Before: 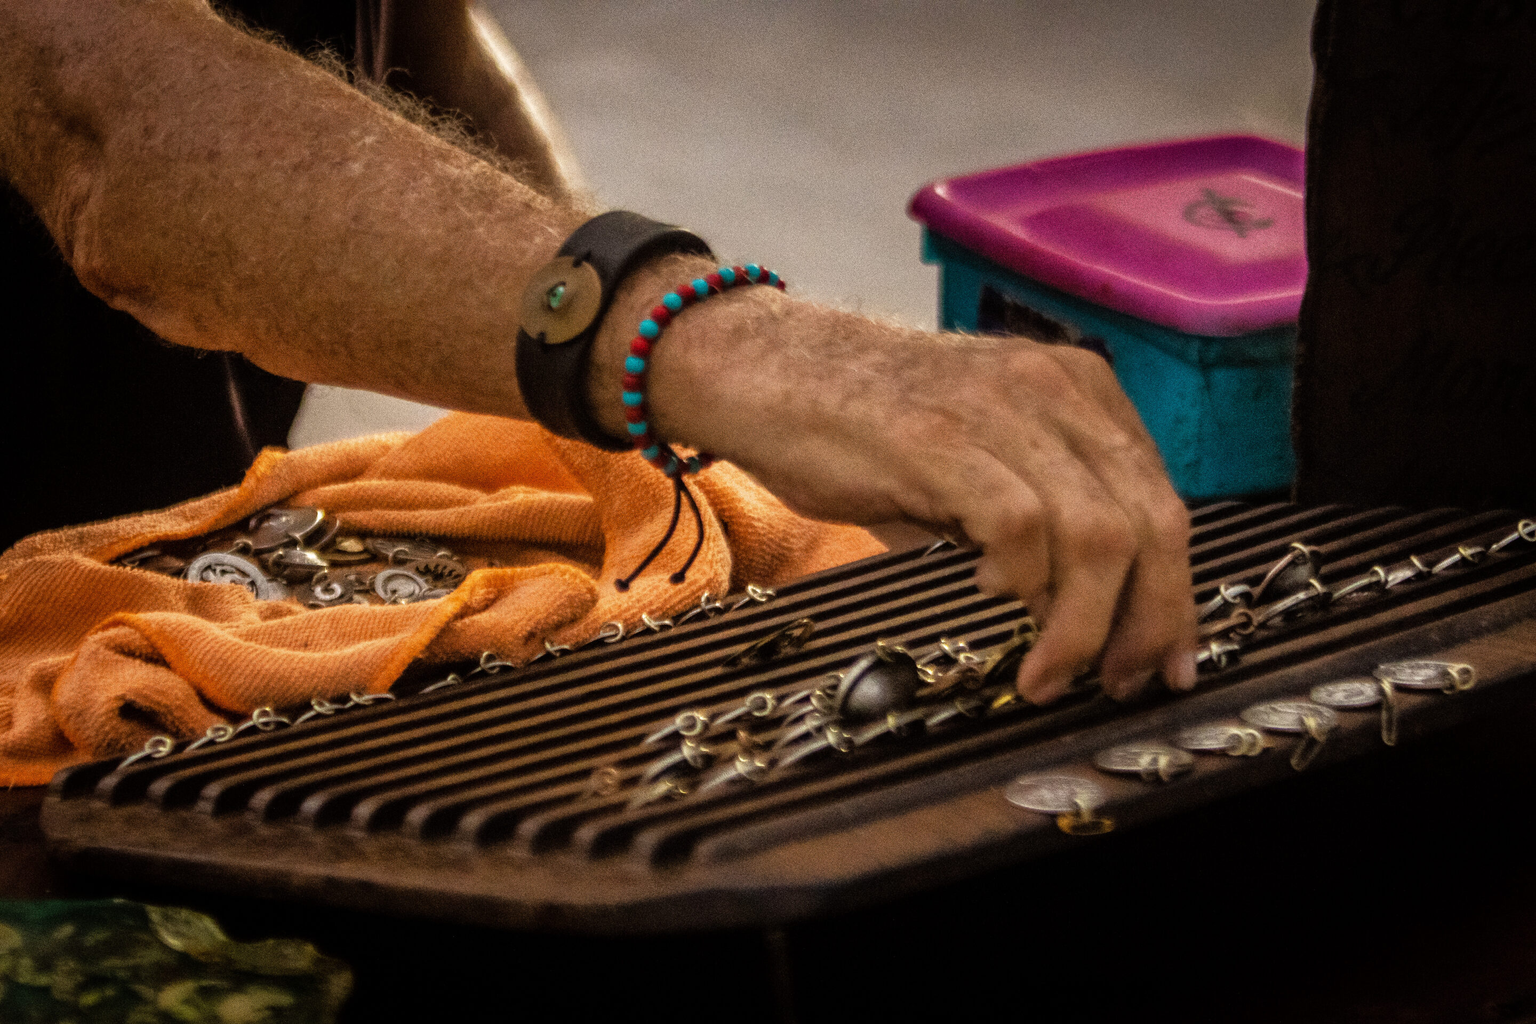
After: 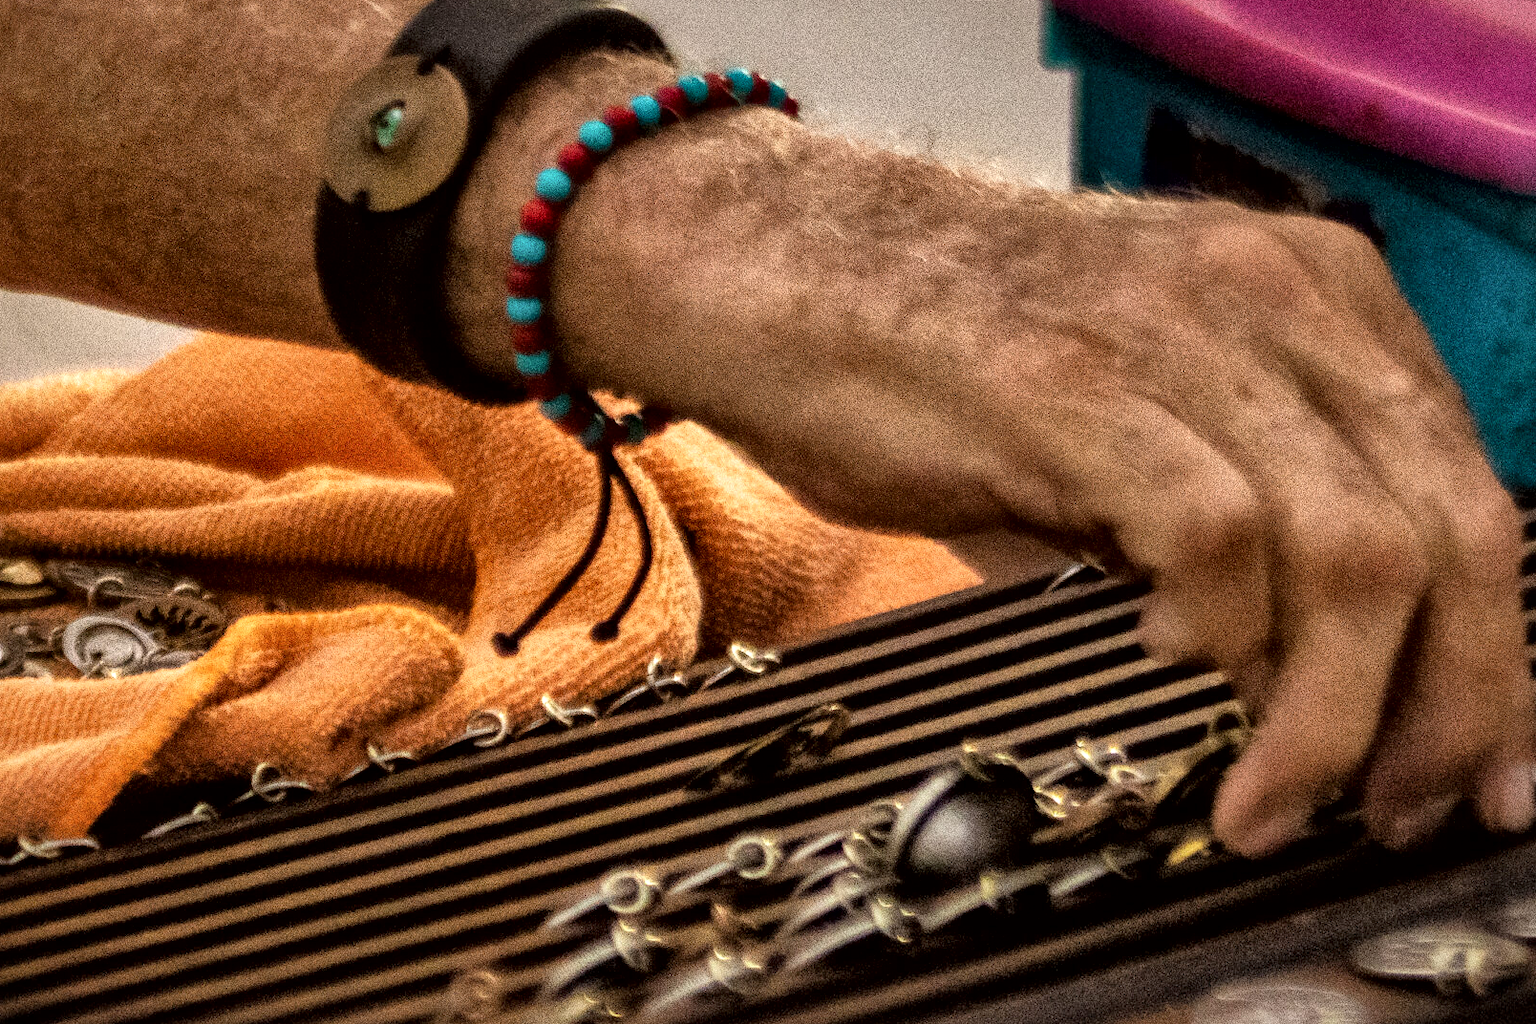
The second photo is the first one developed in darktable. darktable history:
local contrast: mode bilateral grid, contrast 70, coarseness 75, detail 180%, midtone range 0.2
crop and rotate: left 22.13%, top 22.054%, right 22.026%, bottom 22.102%
